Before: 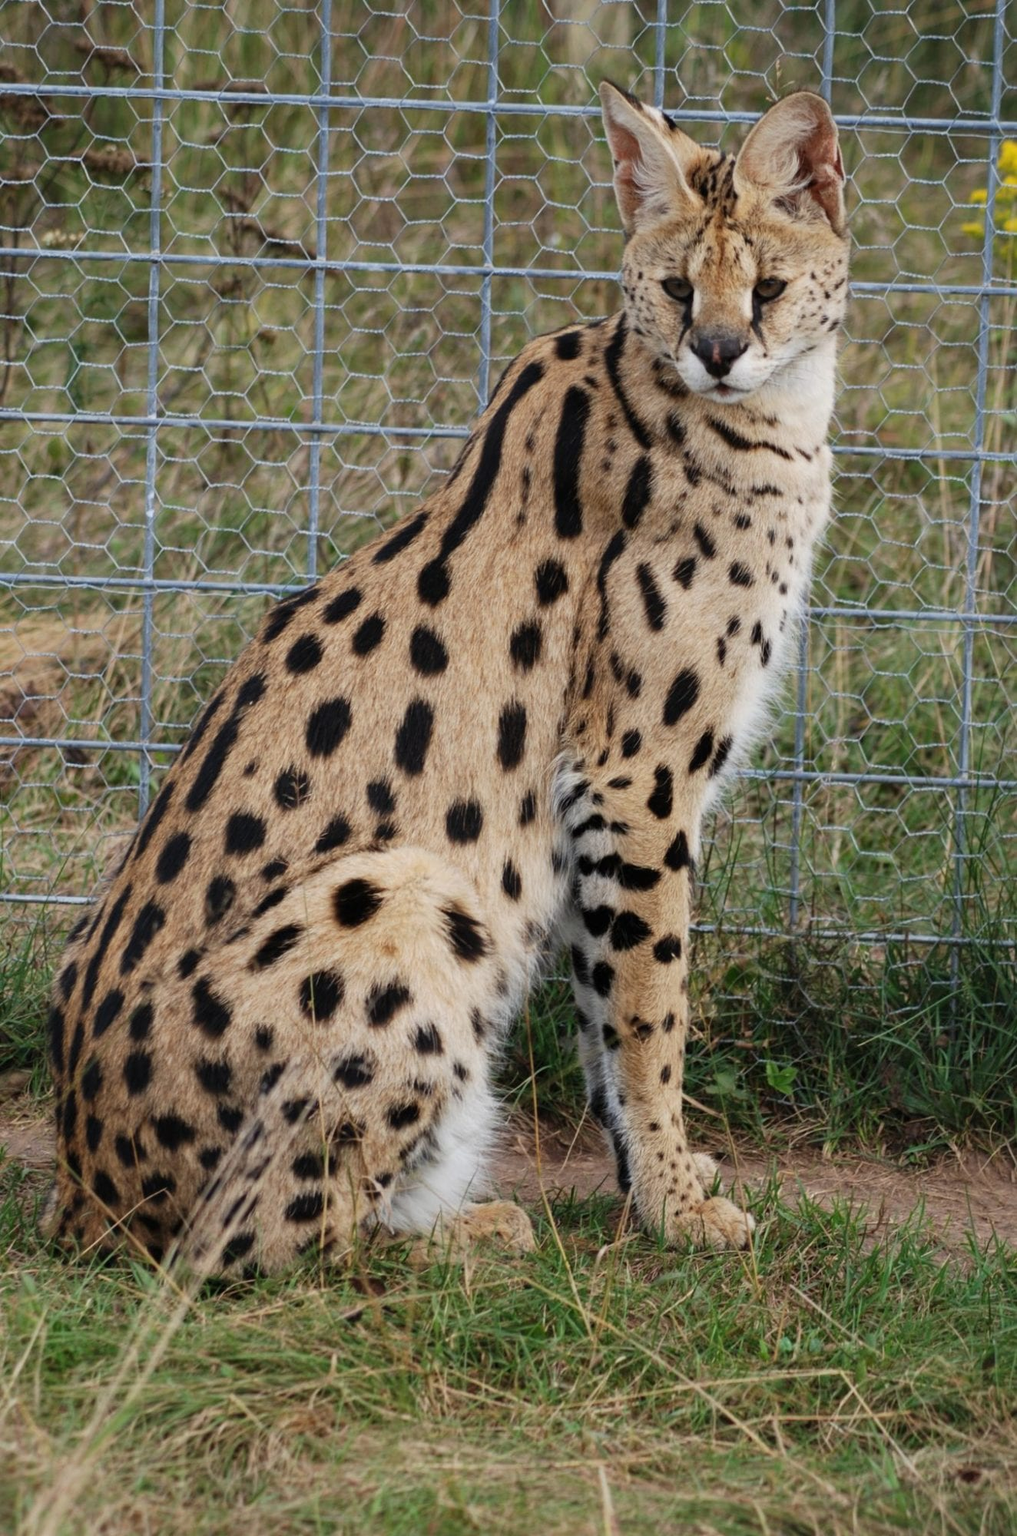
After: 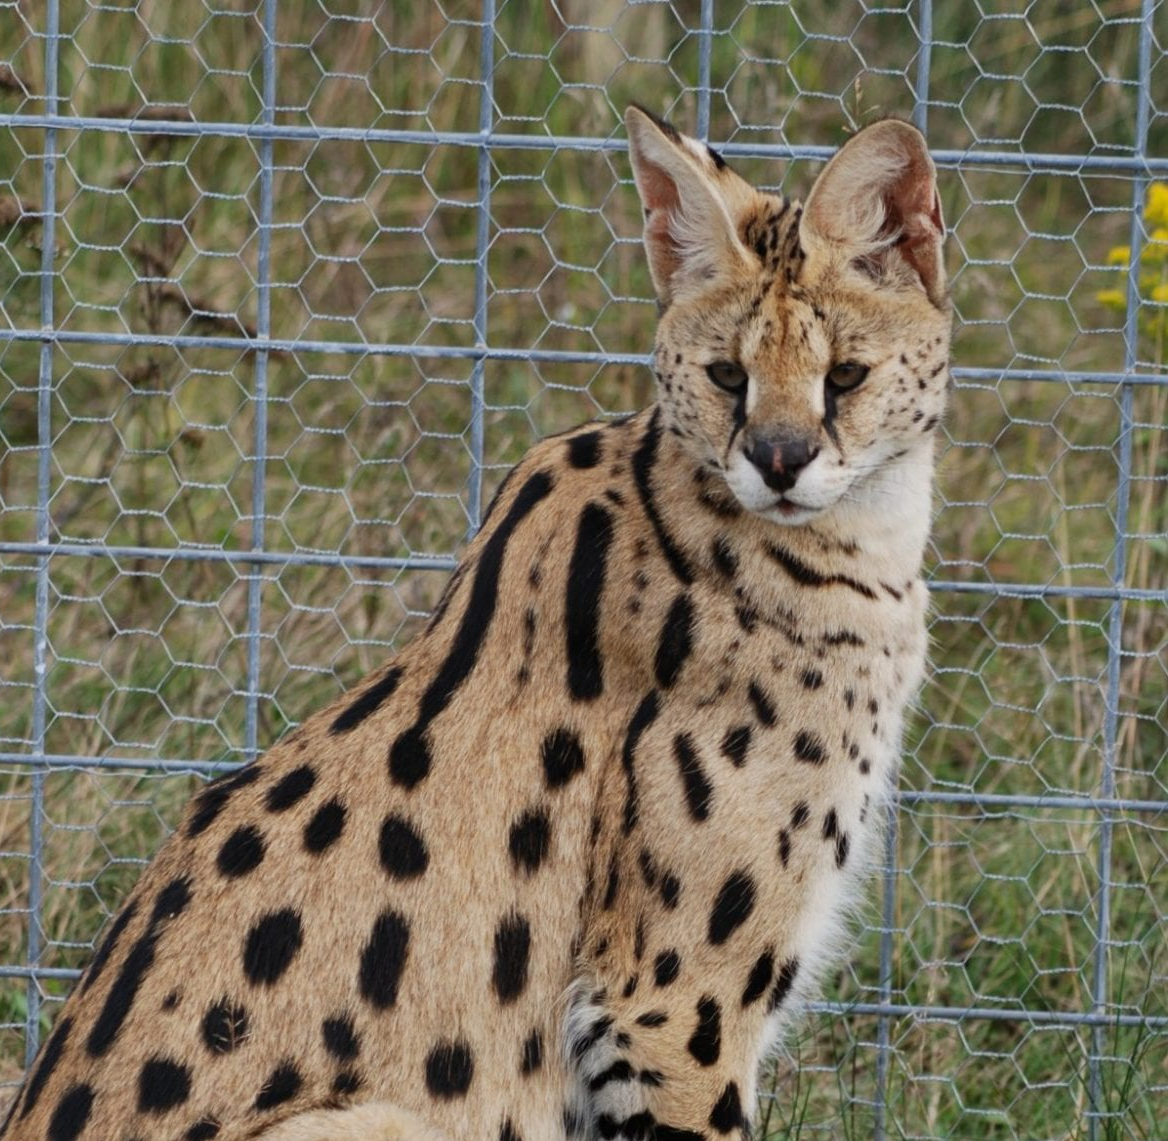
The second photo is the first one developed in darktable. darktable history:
shadows and highlights: radius 122.62, shadows 99.49, white point adjustment -2.84, highlights -98.52, soften with gaussian
crop and rotate: left 11.749%, bottom 42.936%
